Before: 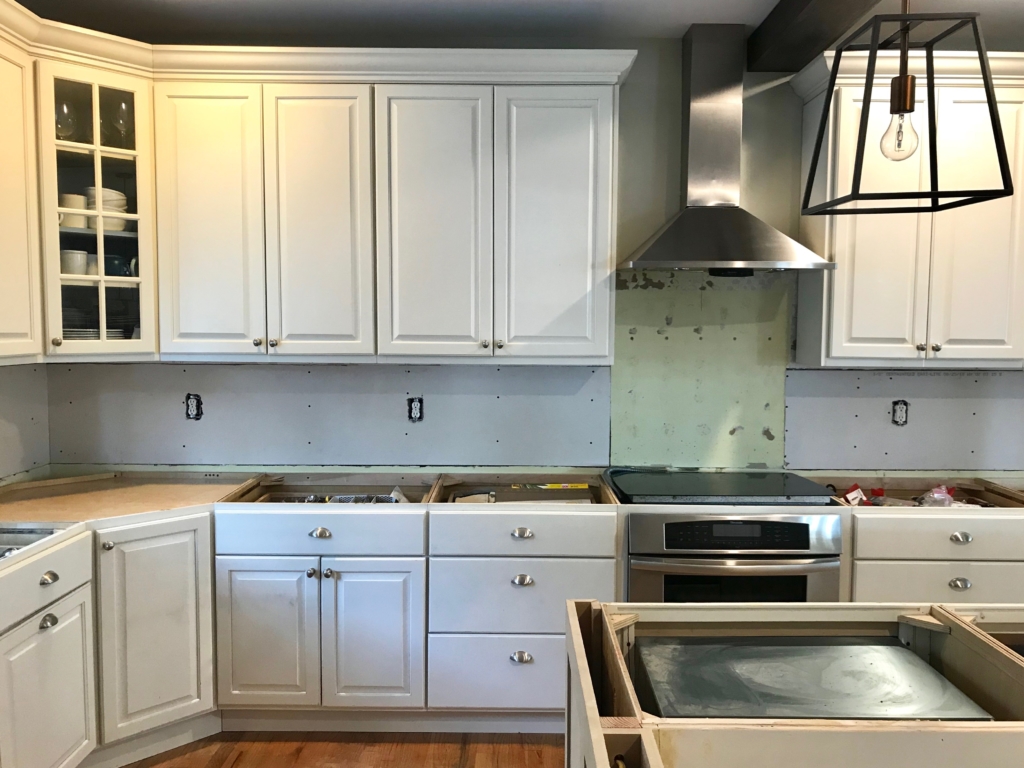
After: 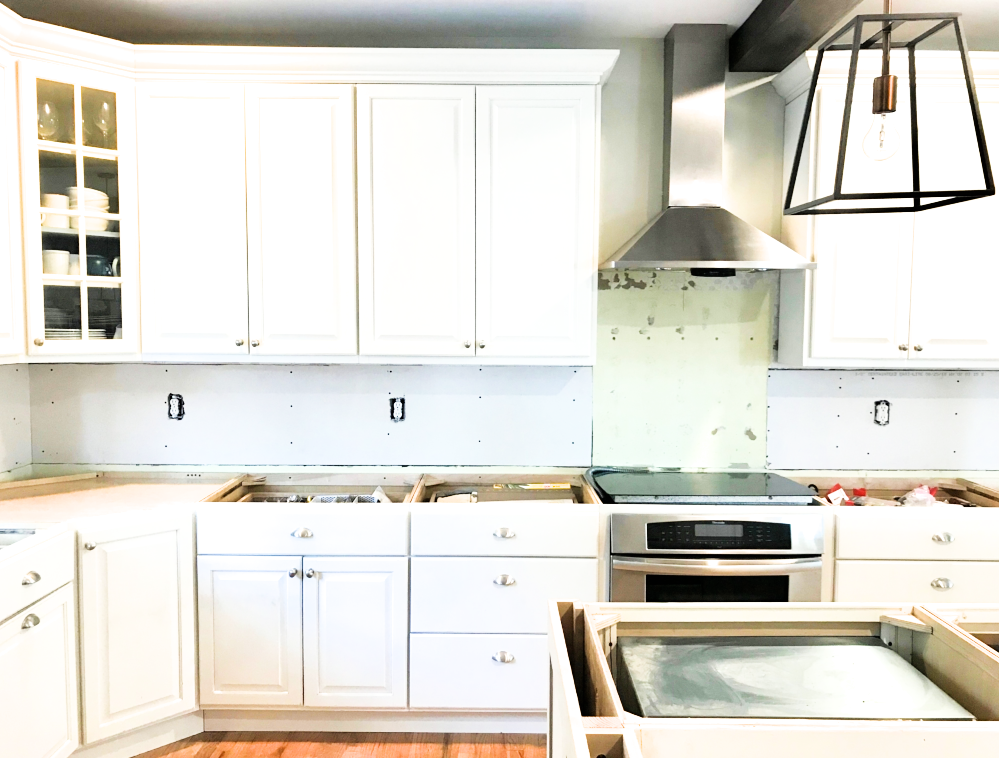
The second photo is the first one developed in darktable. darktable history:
crop and rotate: left 1.774%, right 0.633%, bottom 1.28%
exposure: black level correction 0, exposure 2.327 EV, compensate exposure bias true, compensate highlight preservation false
filmic rgb: black relative exposure -5 EV, hardness 2.88, contrast 1.3, highlights saturation mix -30%
